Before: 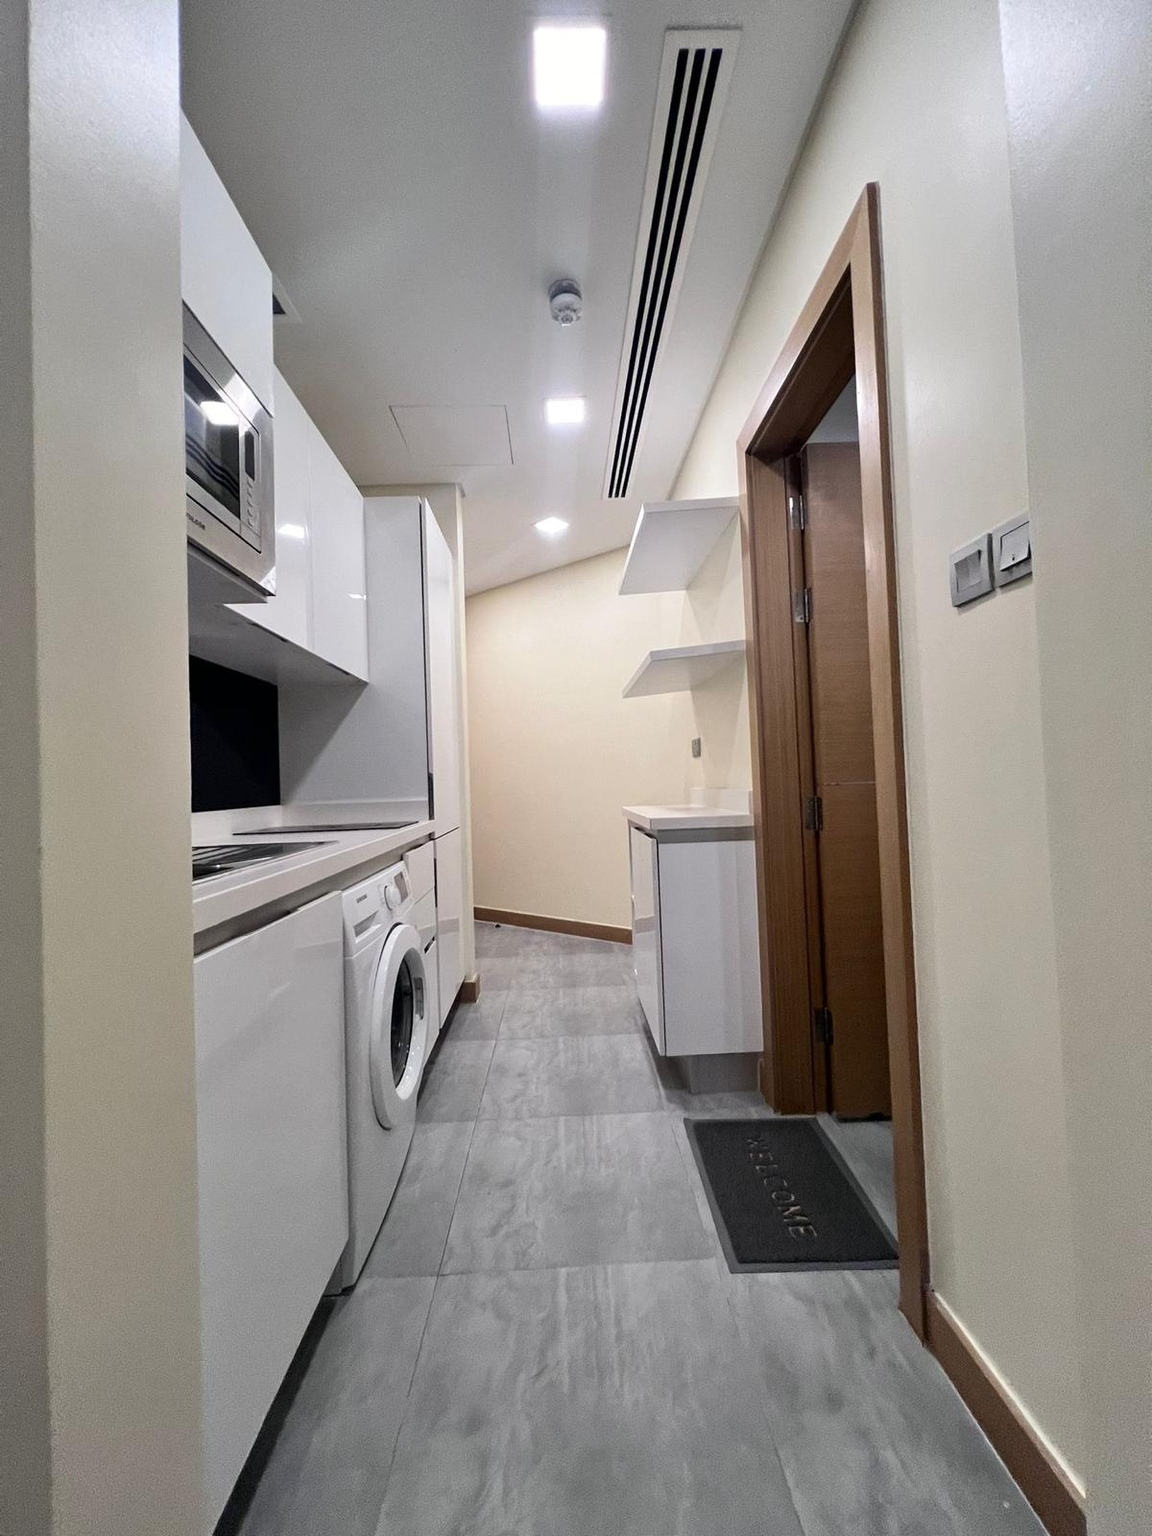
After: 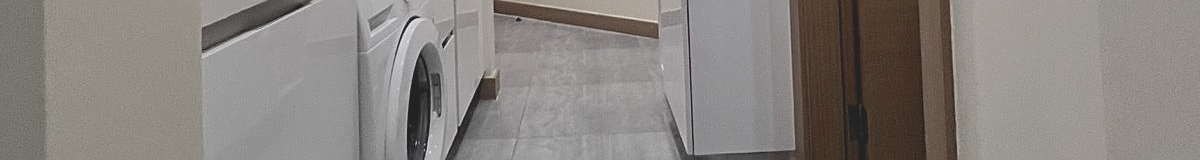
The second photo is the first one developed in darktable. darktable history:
contrast brightness saturation: contrast -0.26, saturation -0.43
exposure: black level correction 0.002, compensate highlight preservation false
sharpen: on, module defaults
crop and rotate: top 59.084%, bottom 30.916%
color balance: mode lift, gamma, gain (sRGB)
